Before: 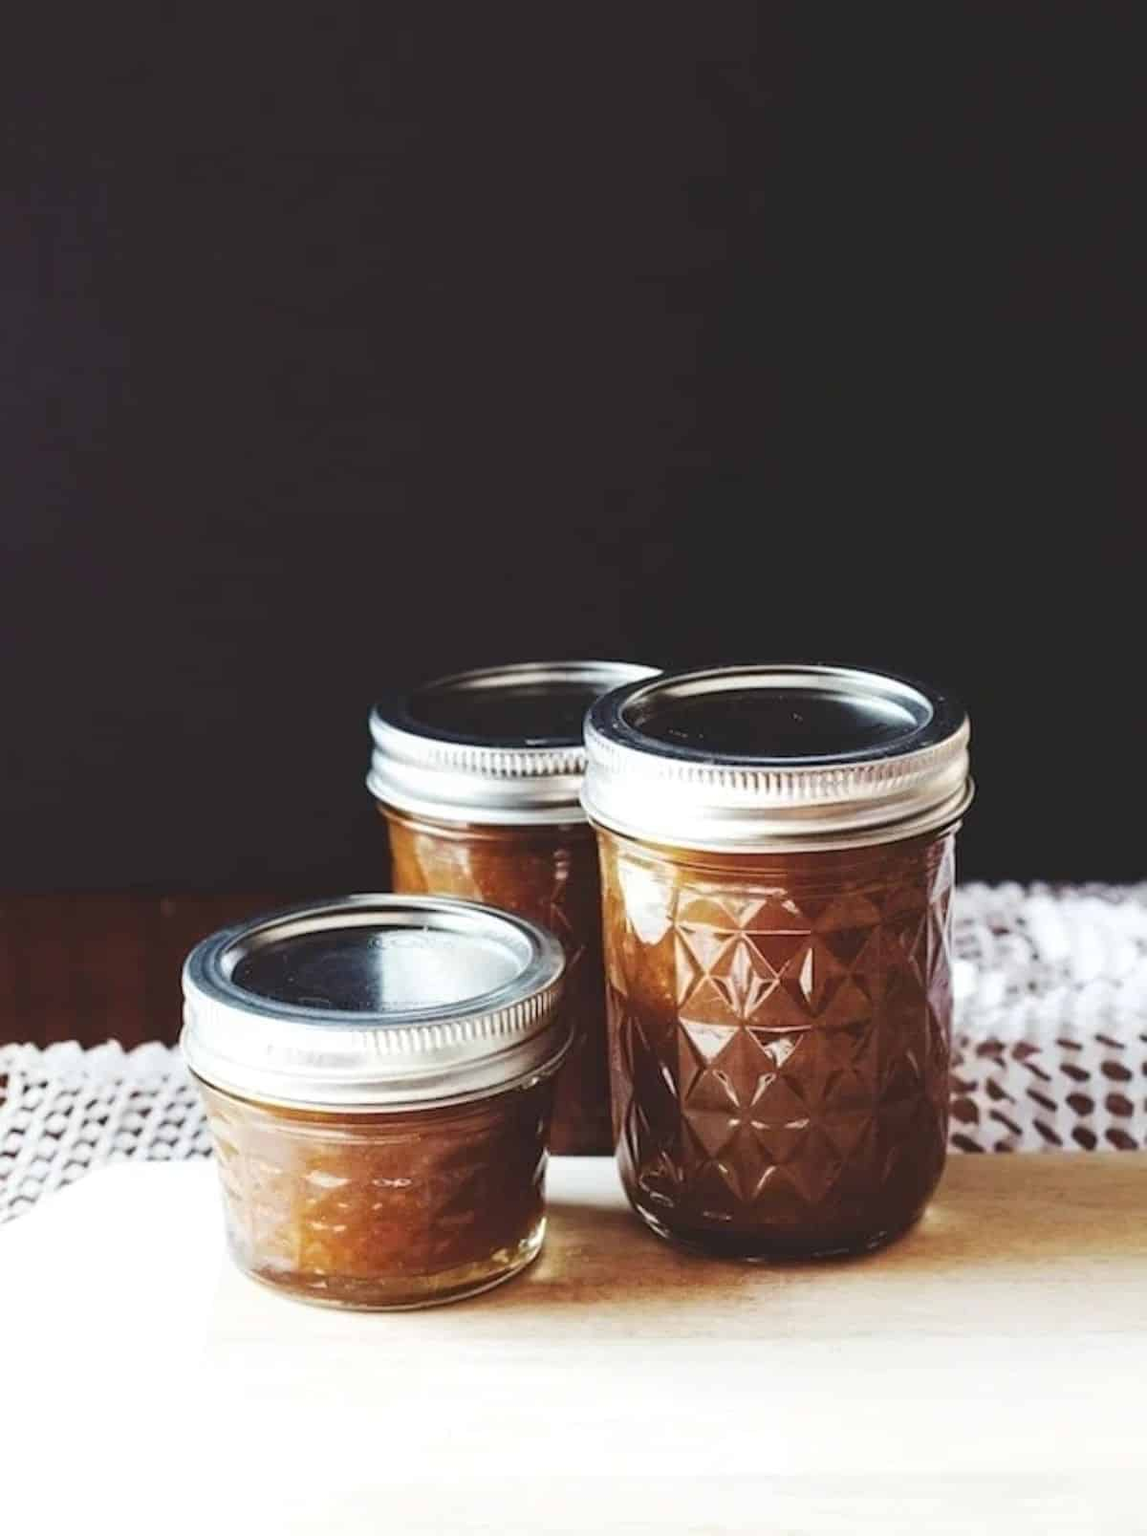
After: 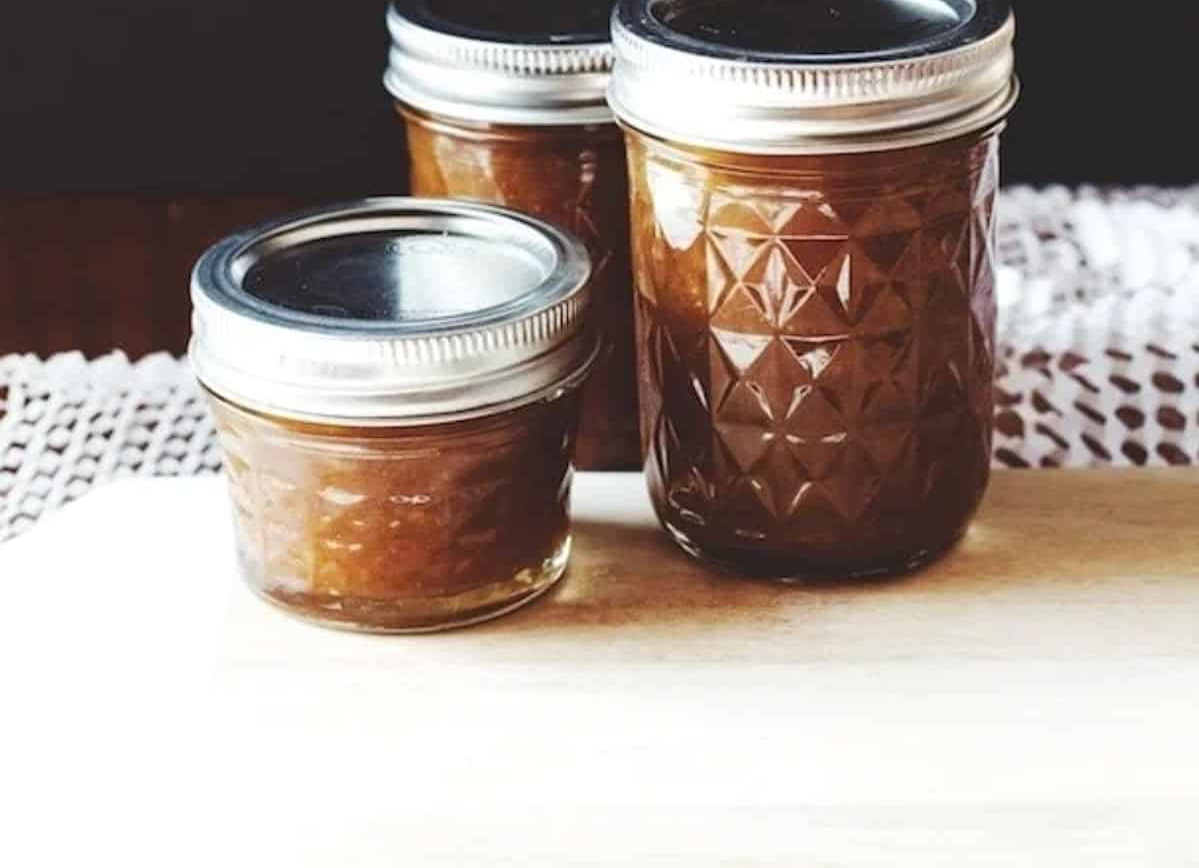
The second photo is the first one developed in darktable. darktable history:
crop and rotate: top 45.924%, right 0.068%
